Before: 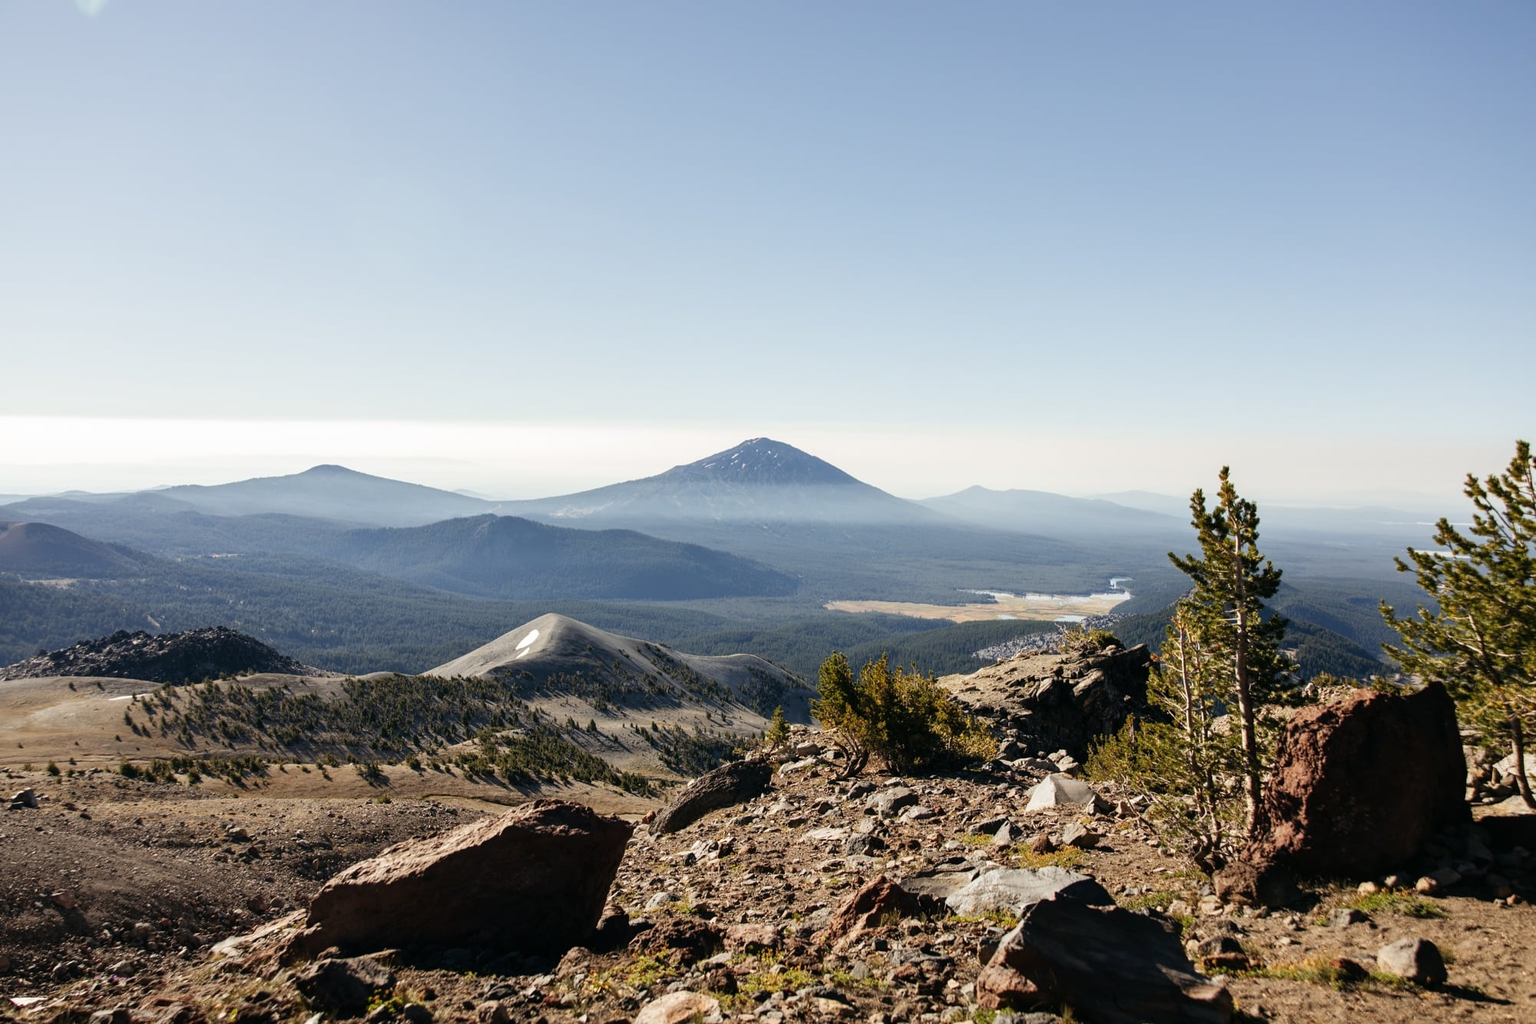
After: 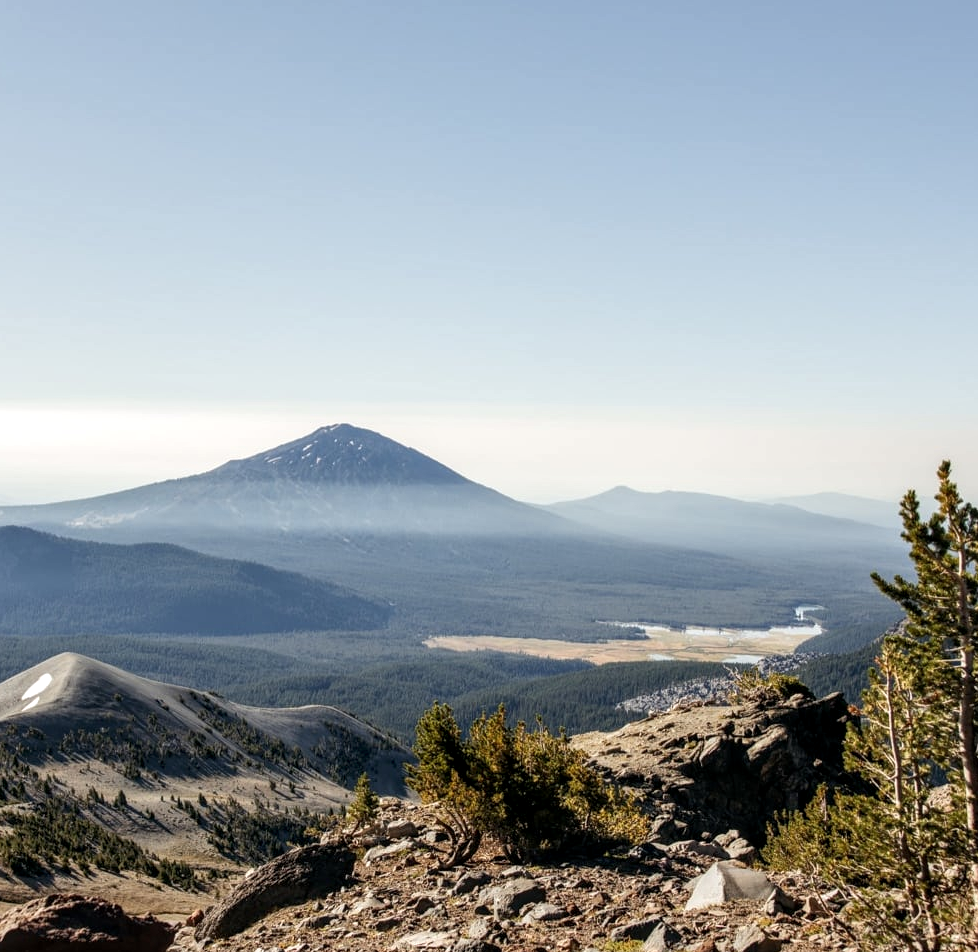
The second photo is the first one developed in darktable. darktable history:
crop: left 32.519%, top 11.002%, right 18.557%, bottom 17.559%
local contrast: detail 130%
